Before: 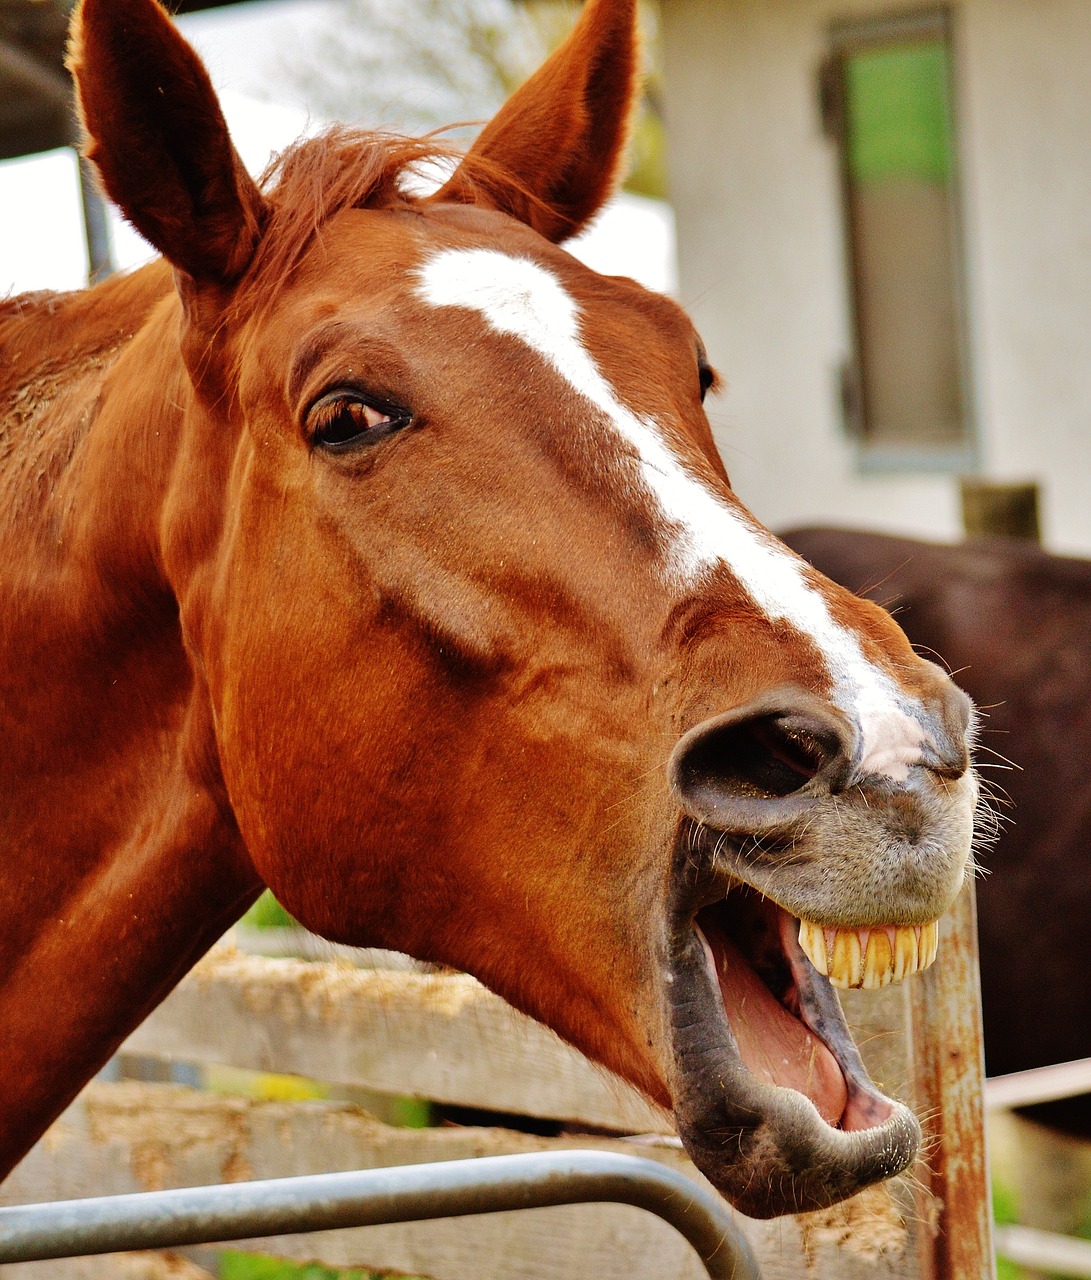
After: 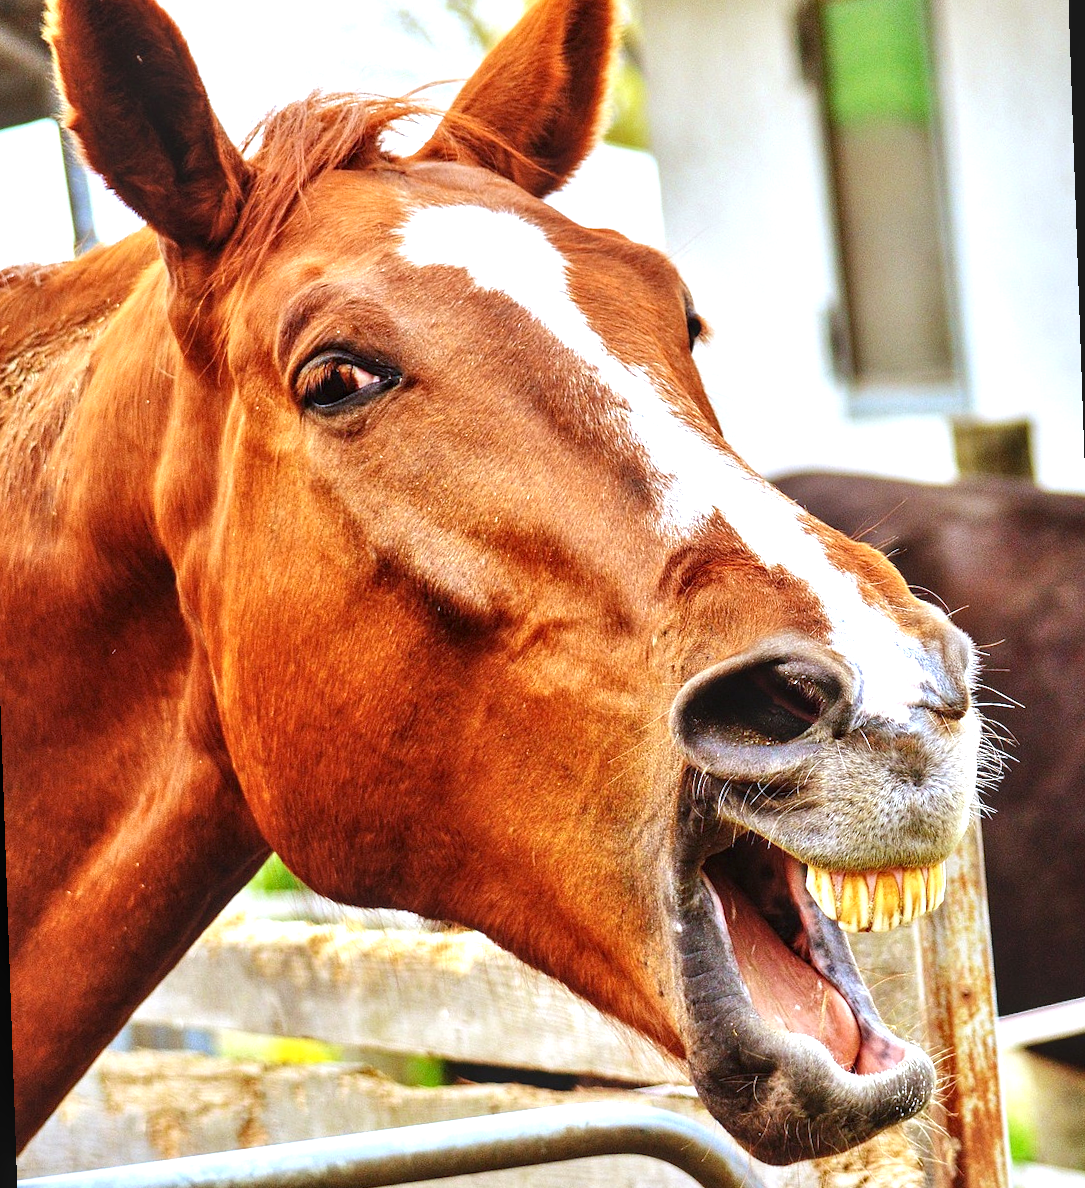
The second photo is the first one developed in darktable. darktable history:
rotate and perspective: rotation -2°, crop left 0.022, crop right 0.978, crop top 0.049, crop bottom 0.951
local contrast: on, module defaults
white balance: red 0.926, green 1.003, blue 1.133
exposure: black level correction 0, exposure 1.1 EV, compensate exposure bias true, compensate highlight preservation false
